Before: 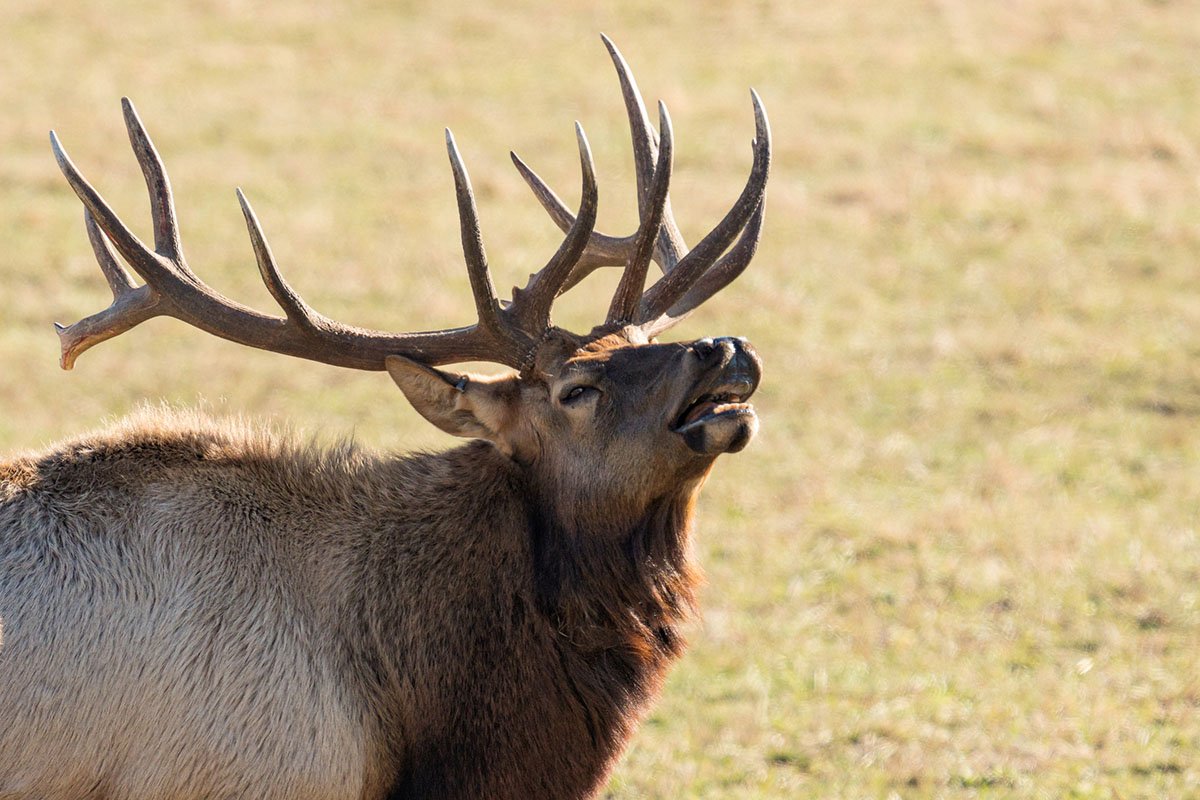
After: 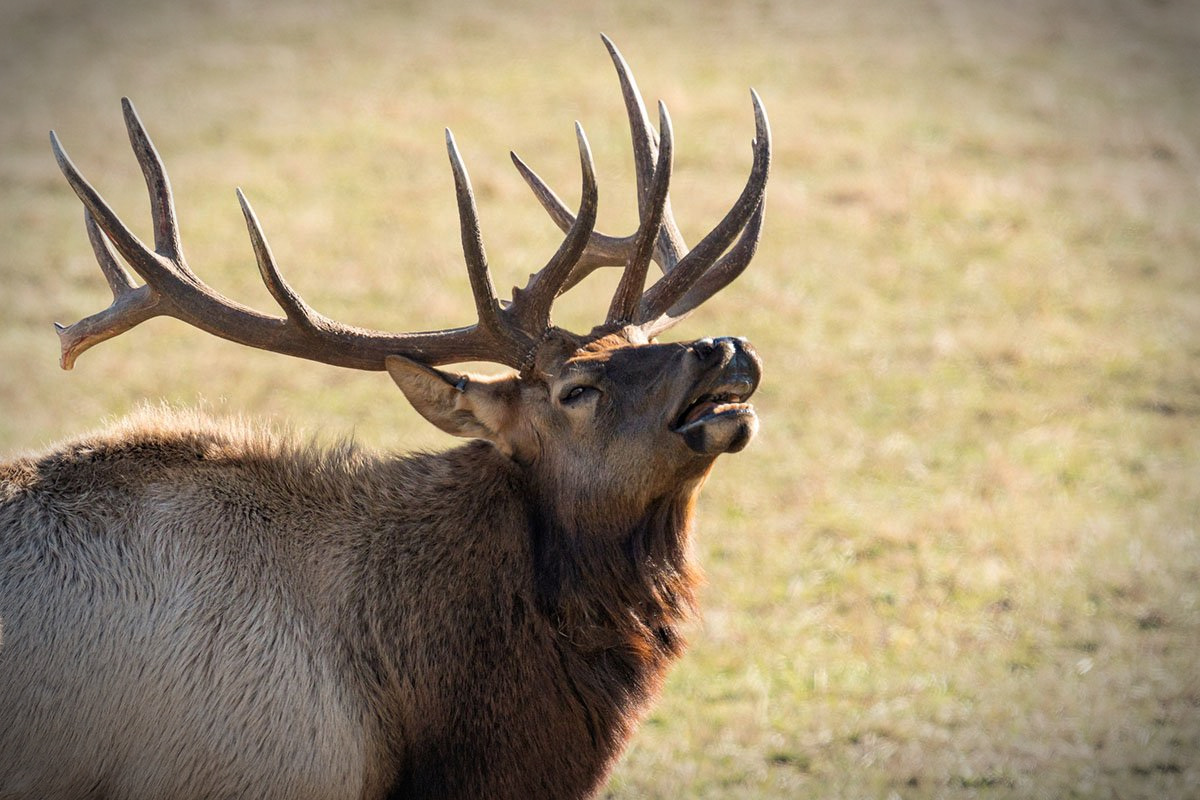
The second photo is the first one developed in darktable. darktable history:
vignetting: brightness -0.716, saturation -0.479, automatic ratio true
